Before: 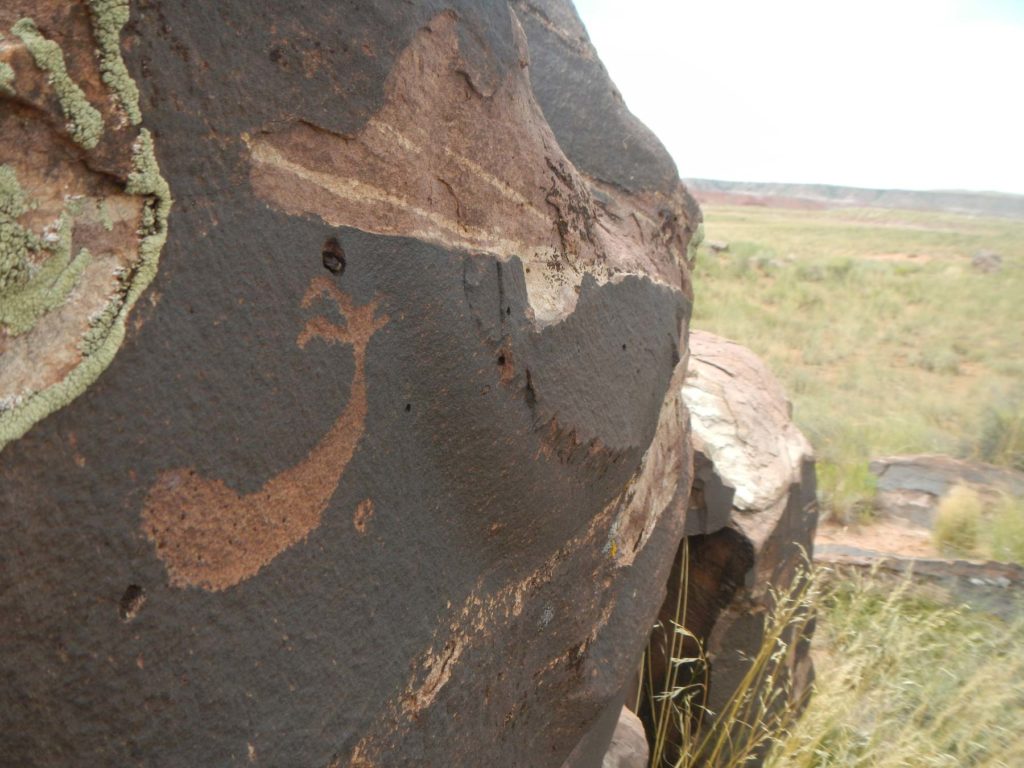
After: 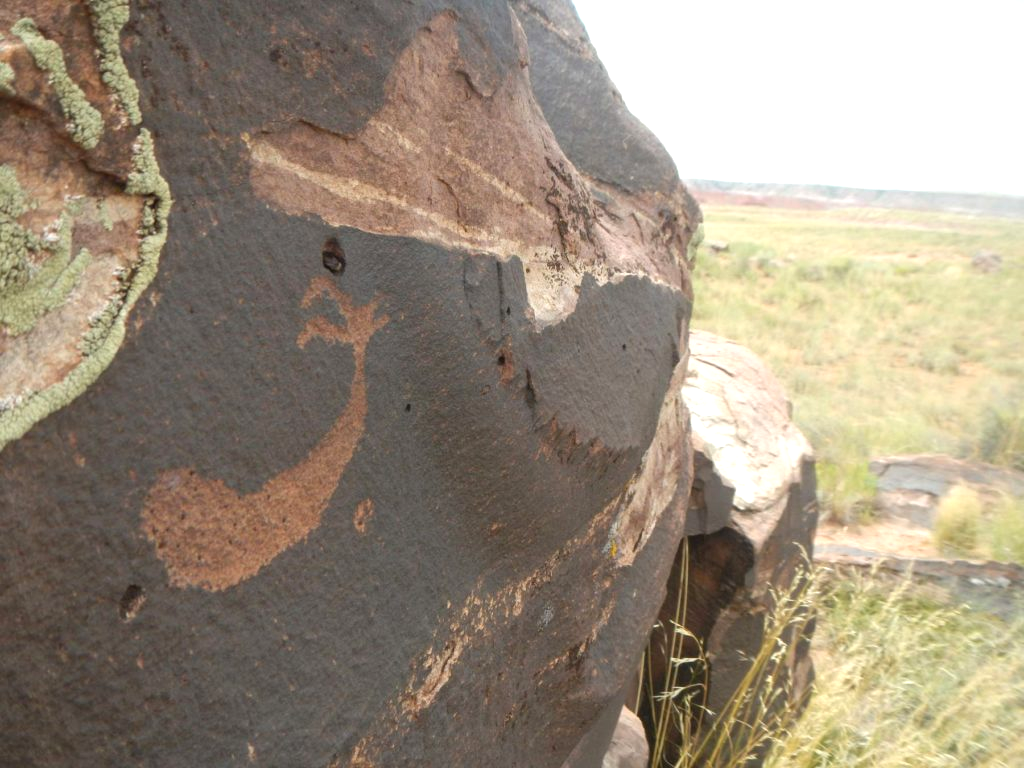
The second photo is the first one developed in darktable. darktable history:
white balance: emerald 1
exposure: exposure 0.426 EV, compensate highlight preservation false
